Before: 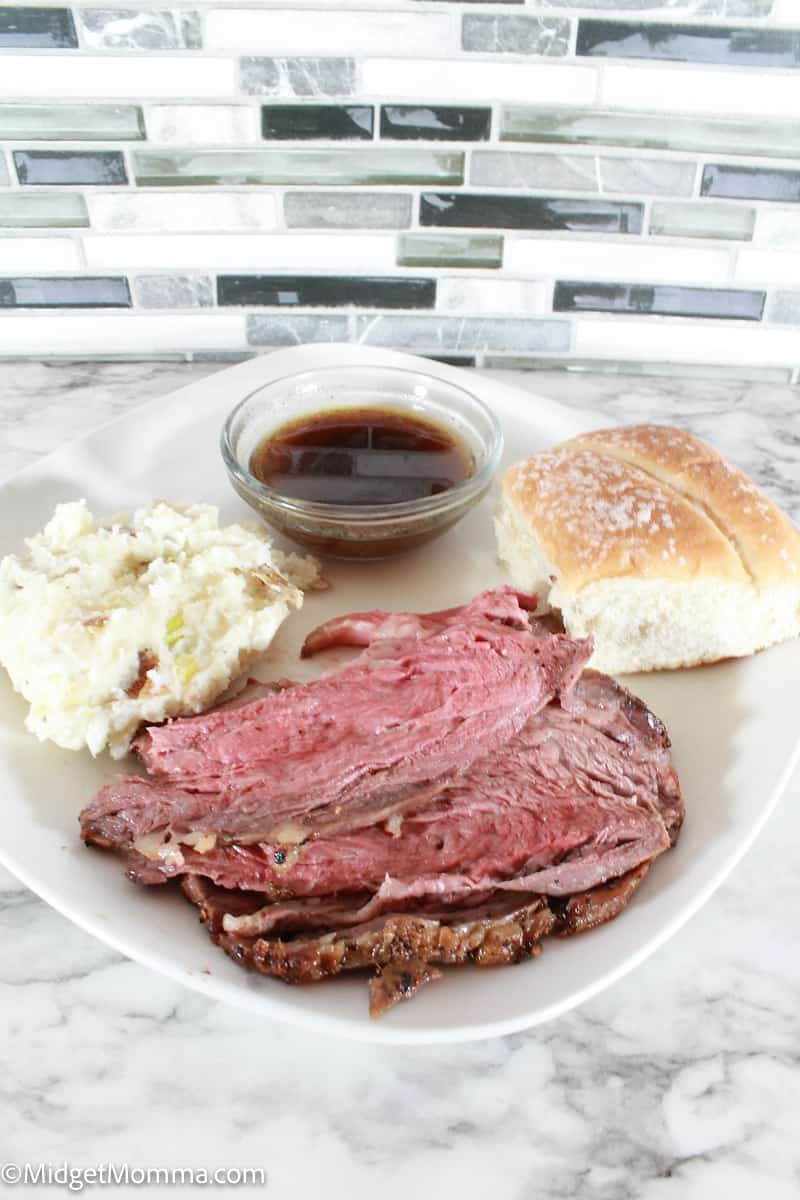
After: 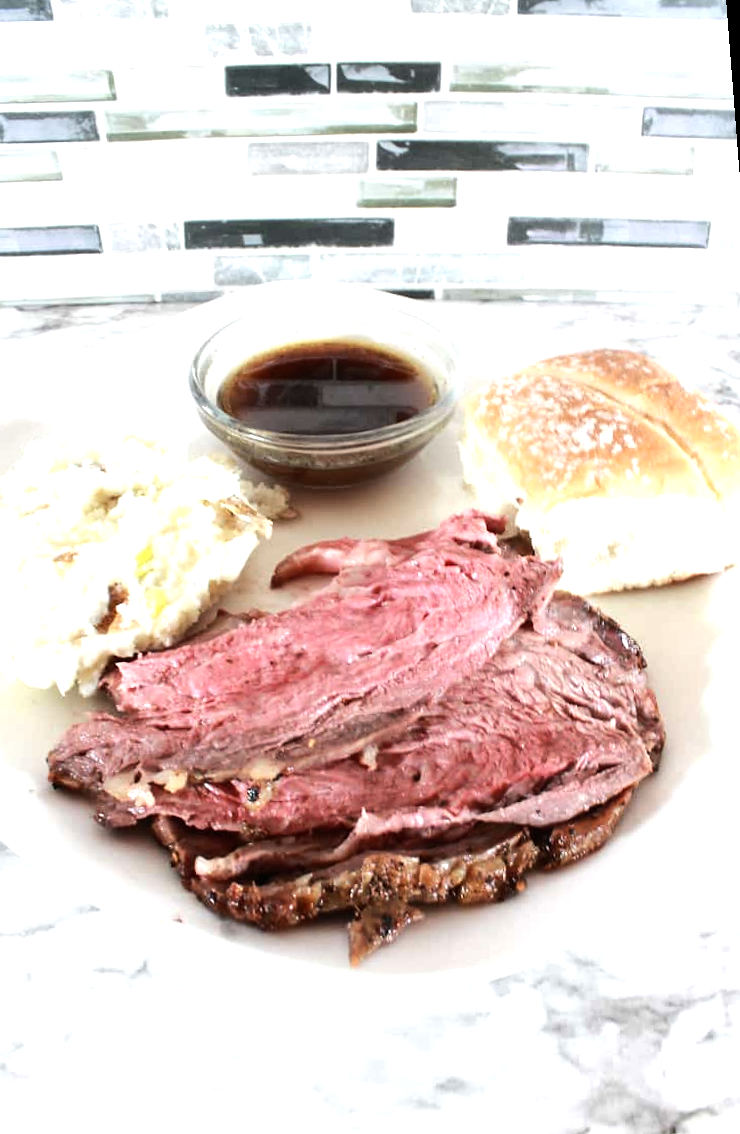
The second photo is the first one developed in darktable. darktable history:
rotate and perspective: rotation -1.68°, lens shift (vertical) -0.146, crop left 0.049, crop right 0.912, crop top 0.032, crop bottom 0.96
tone equalizer: -8 EV -0.75 EV, -7 EV -0.7 EV, -6 EV -0.6 EV, -5 EV -0.4 EV, -3 EV 0.4 EV, -2 EV 0.6 EV, -1 EV 0.7 EV, +0 EV 0.75 EV, edges refinement/feathering 500, mask exposure compensation -1.57 EV, preserve details no
